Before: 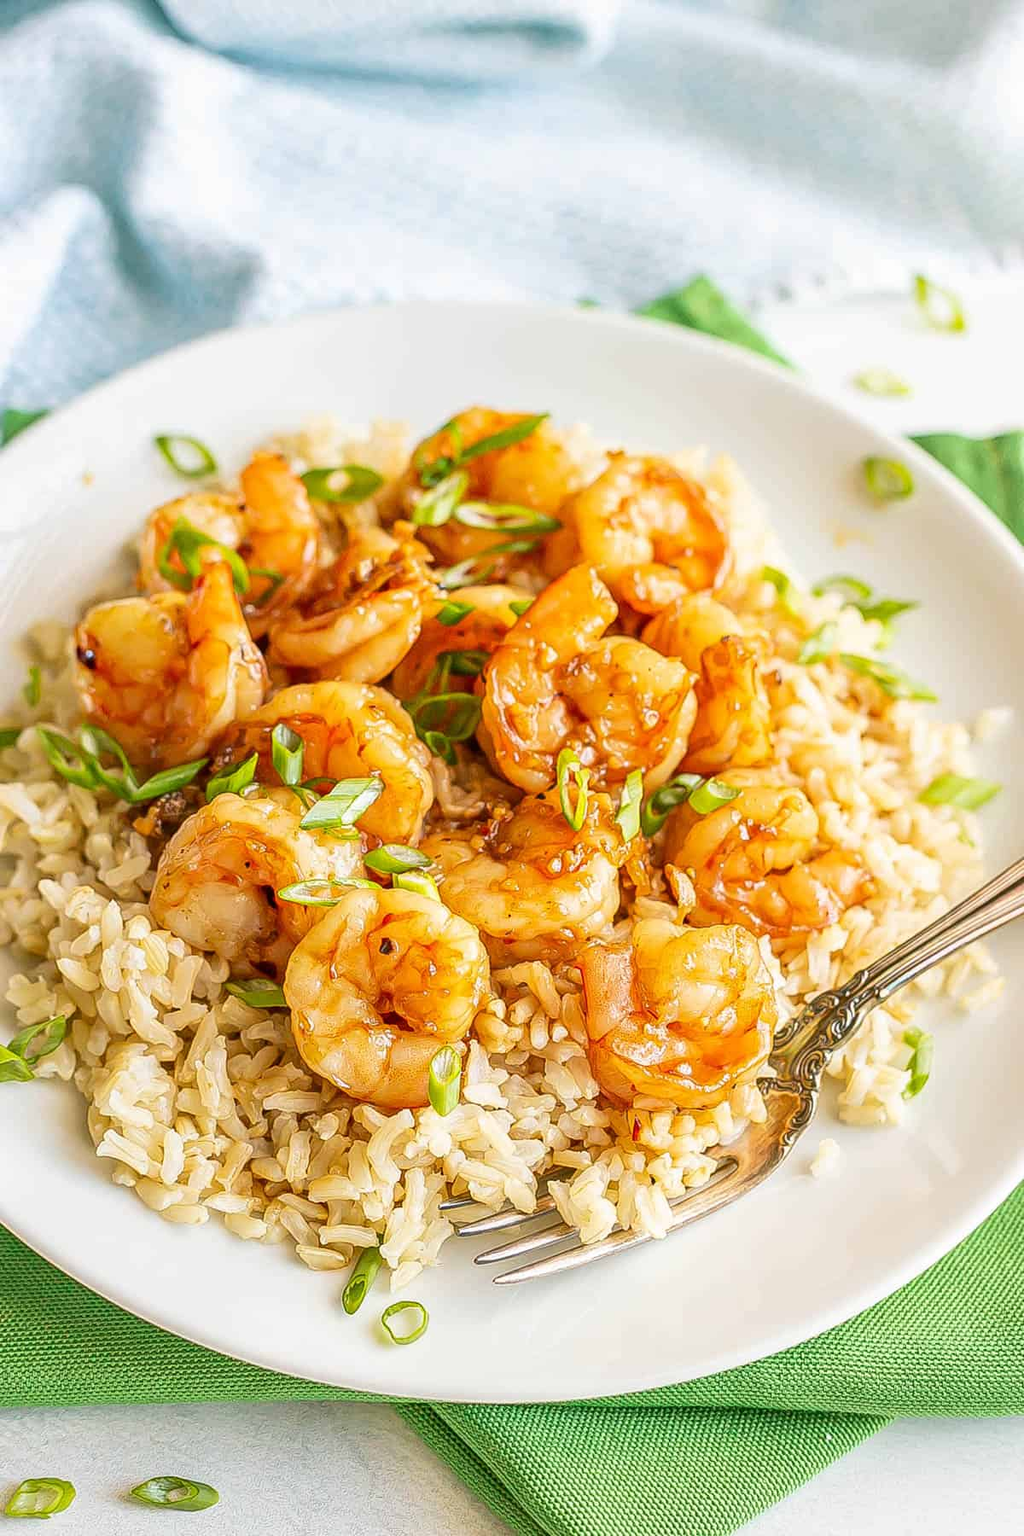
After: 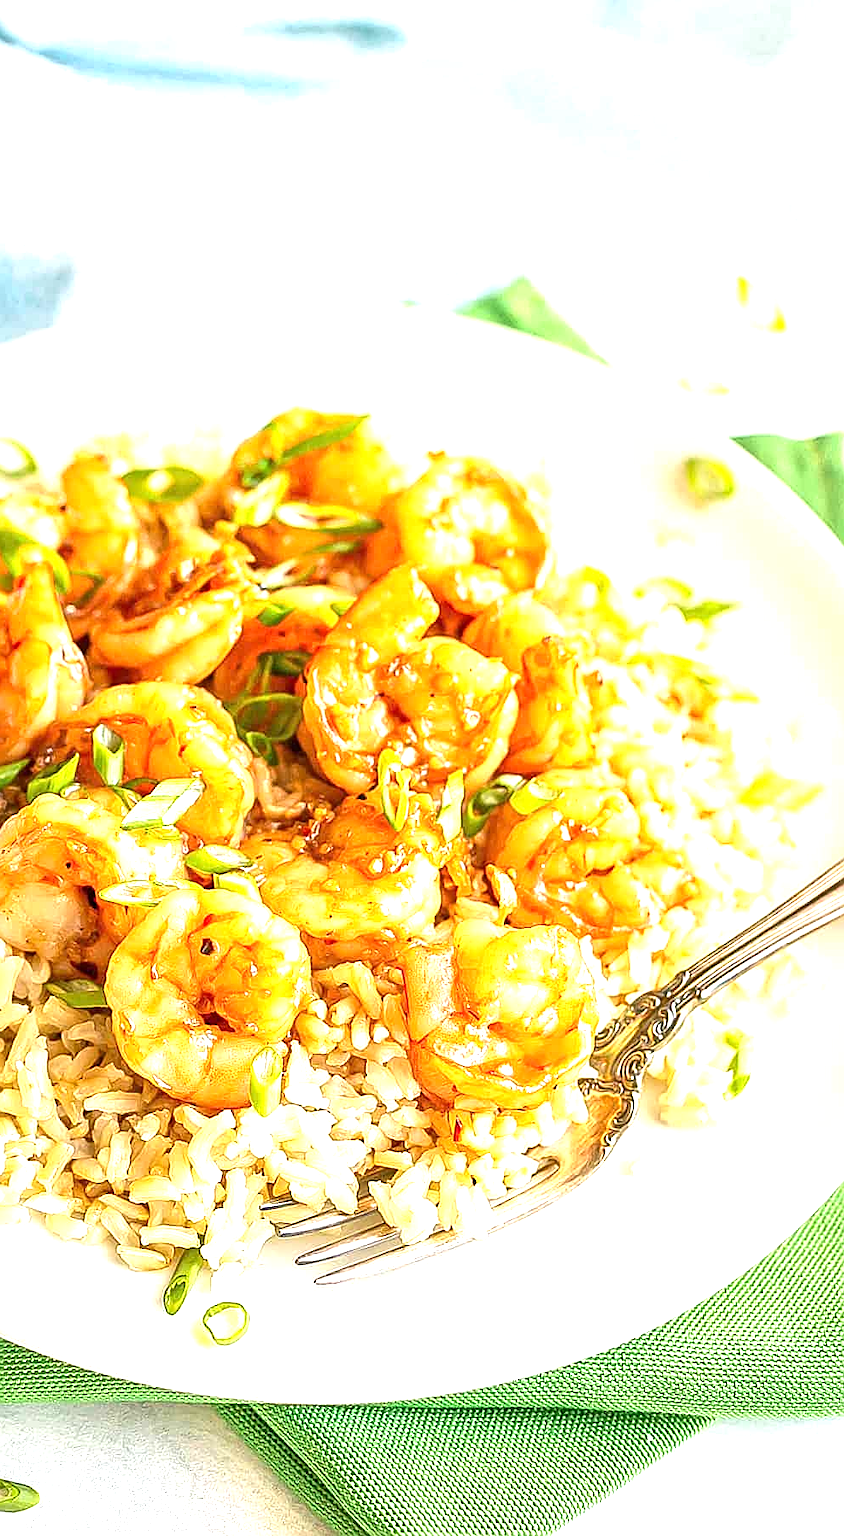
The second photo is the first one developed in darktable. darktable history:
crop: left 17.562%, bottom 0.049%
exposure: exposure 1.001 EV, compensate exposure bias true, compensate highlight preservation false
sharpen: on, module defaults
